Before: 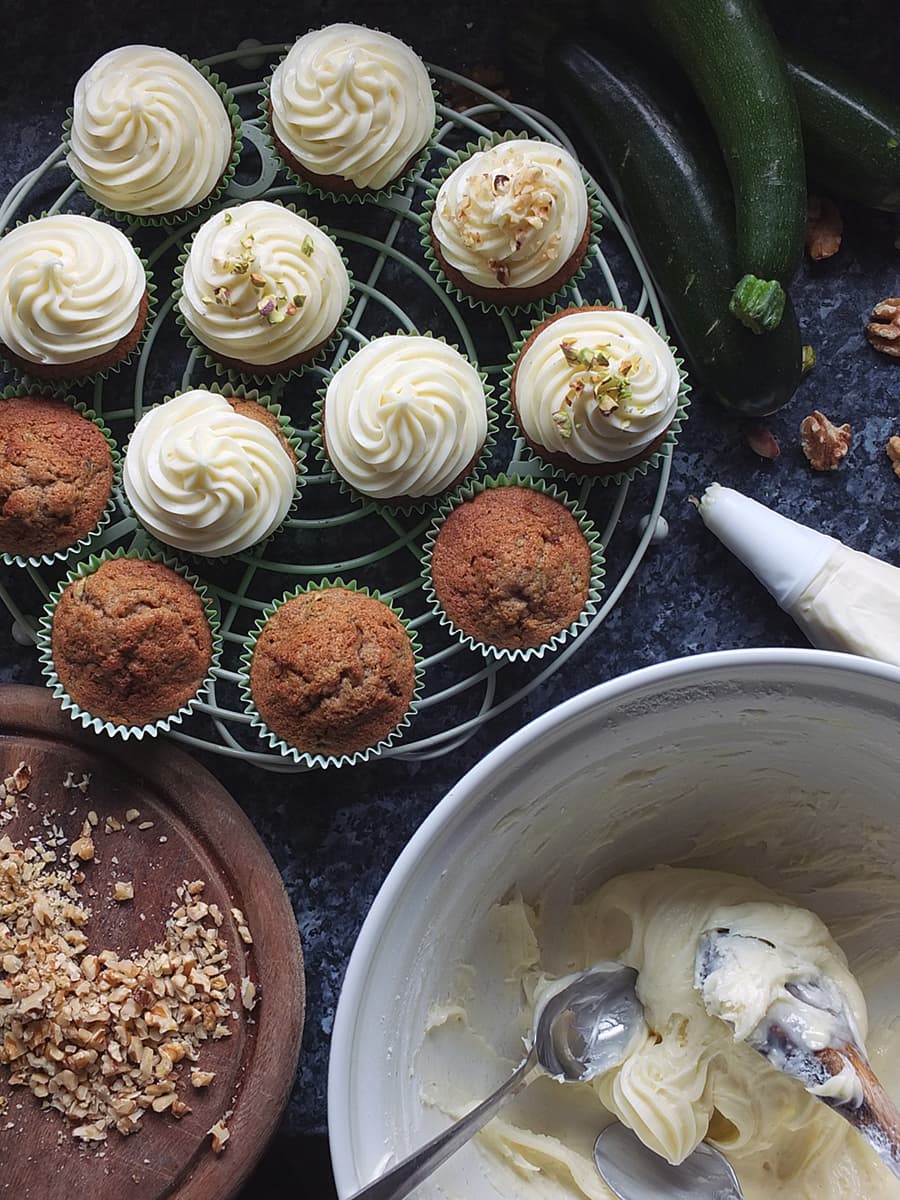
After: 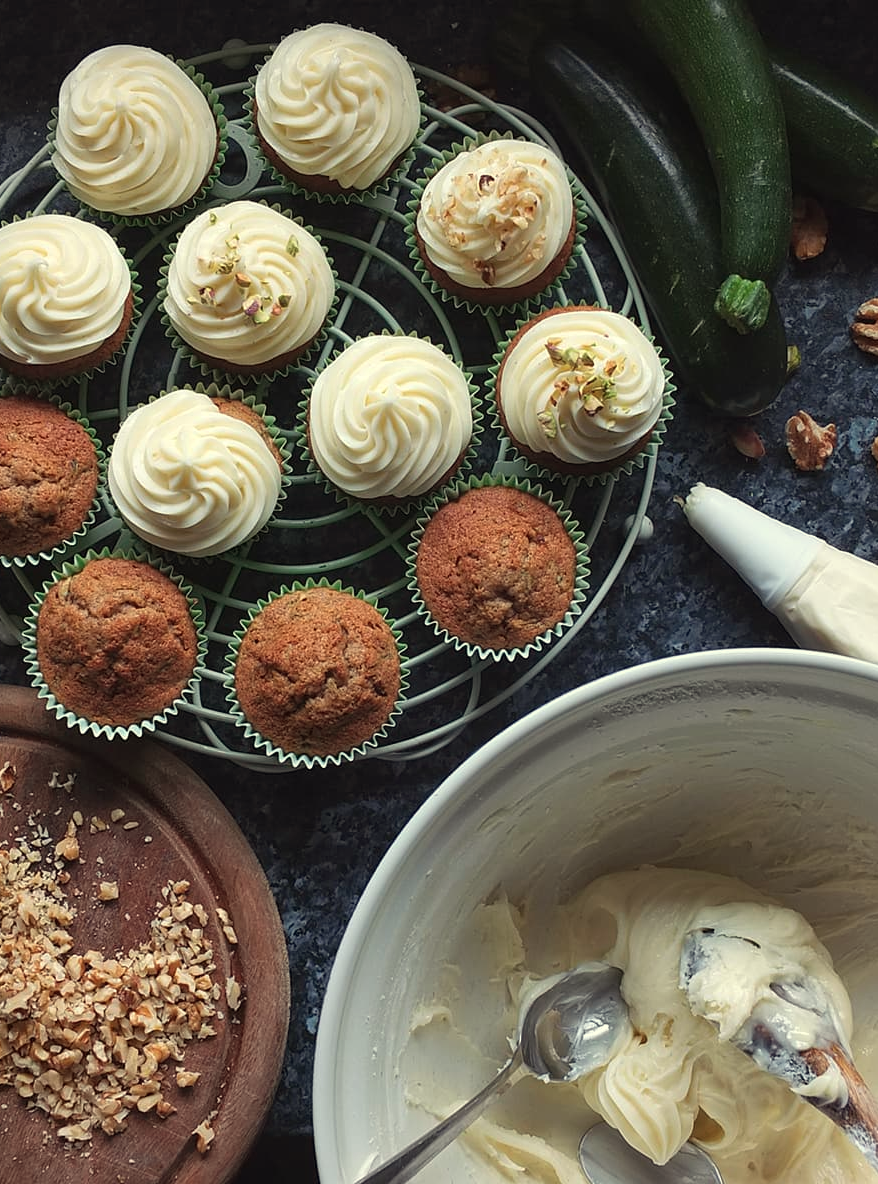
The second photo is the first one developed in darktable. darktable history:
crop and rotate: left 1.774%, right 0.633%, bottom 1.28%
white balance: red 1.123, blue 0.83
color correction: highlights a* -10.04, highlights b* -10.37
